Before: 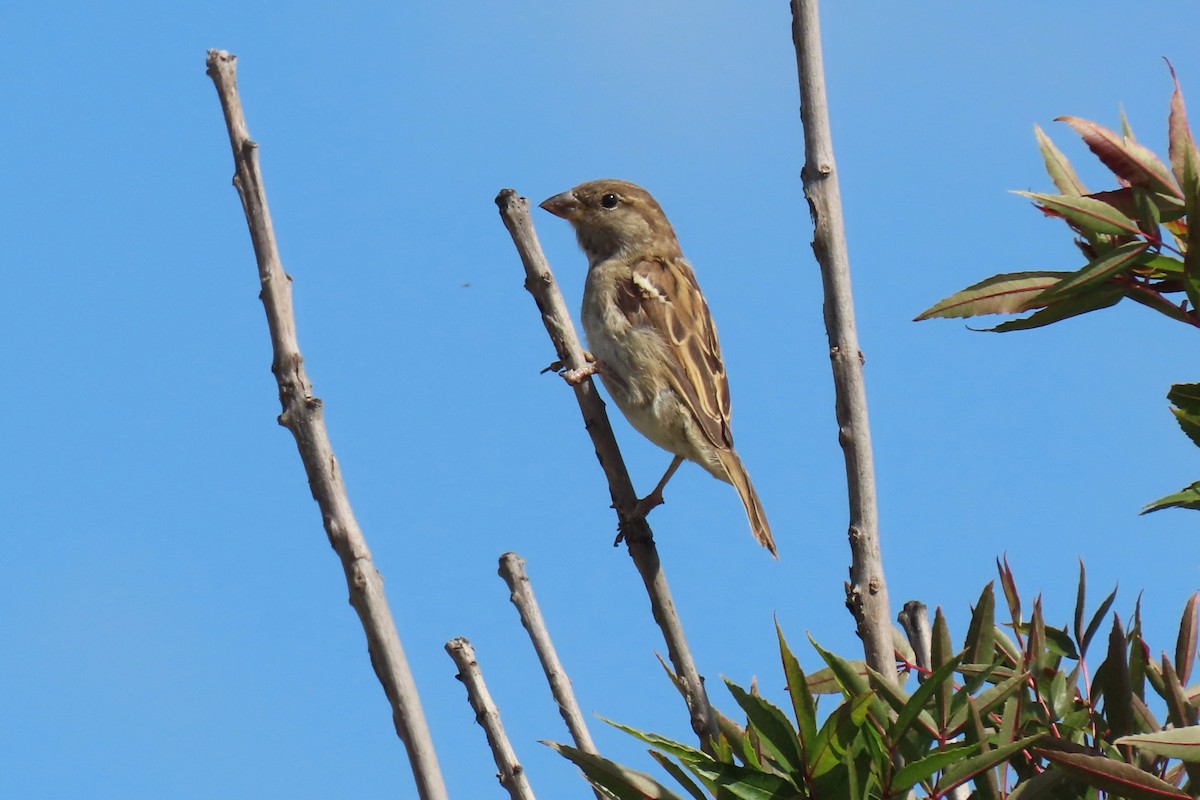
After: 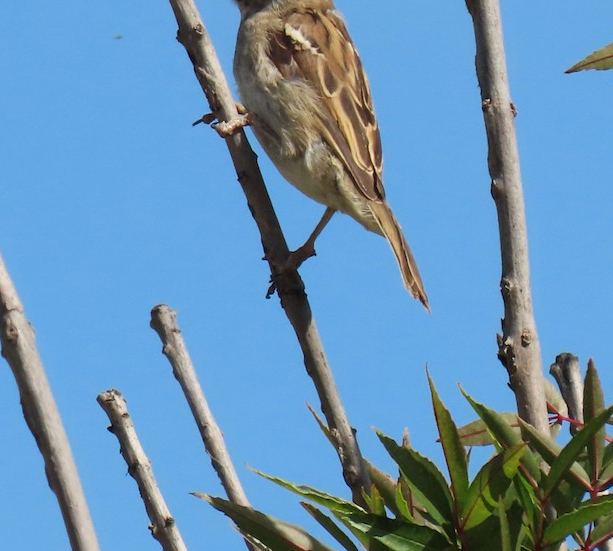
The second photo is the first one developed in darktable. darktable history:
crop and rotate: left 29.061%, top 31.022%, right 19.846%
